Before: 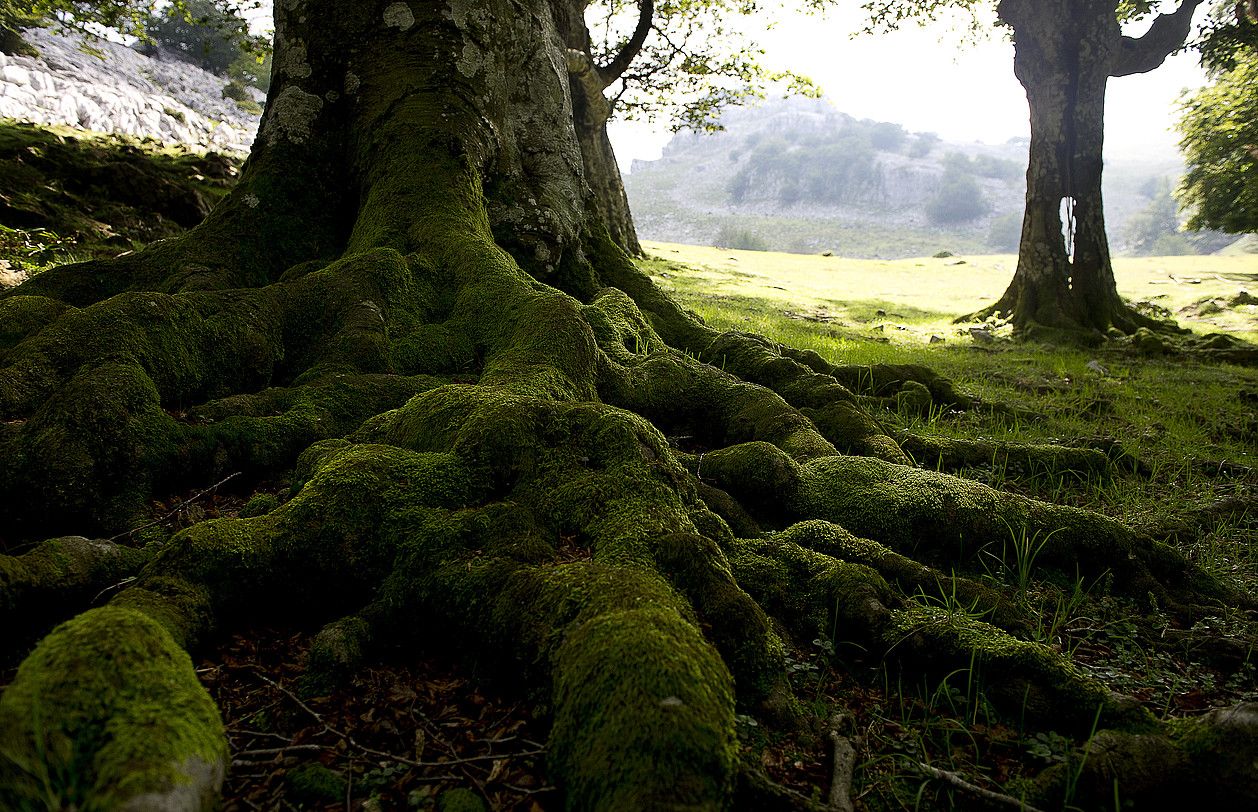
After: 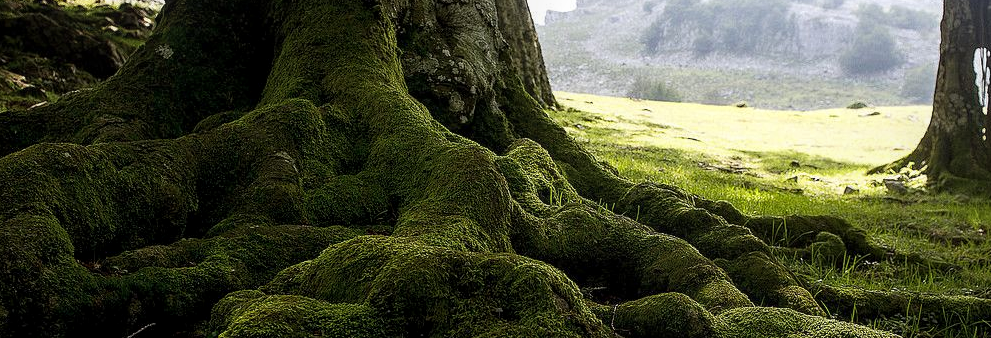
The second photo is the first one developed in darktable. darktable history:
local contrast: on, module defaults
crop: left 6.893%, top 18.412%, right 14.318%, bottom 39.957%
